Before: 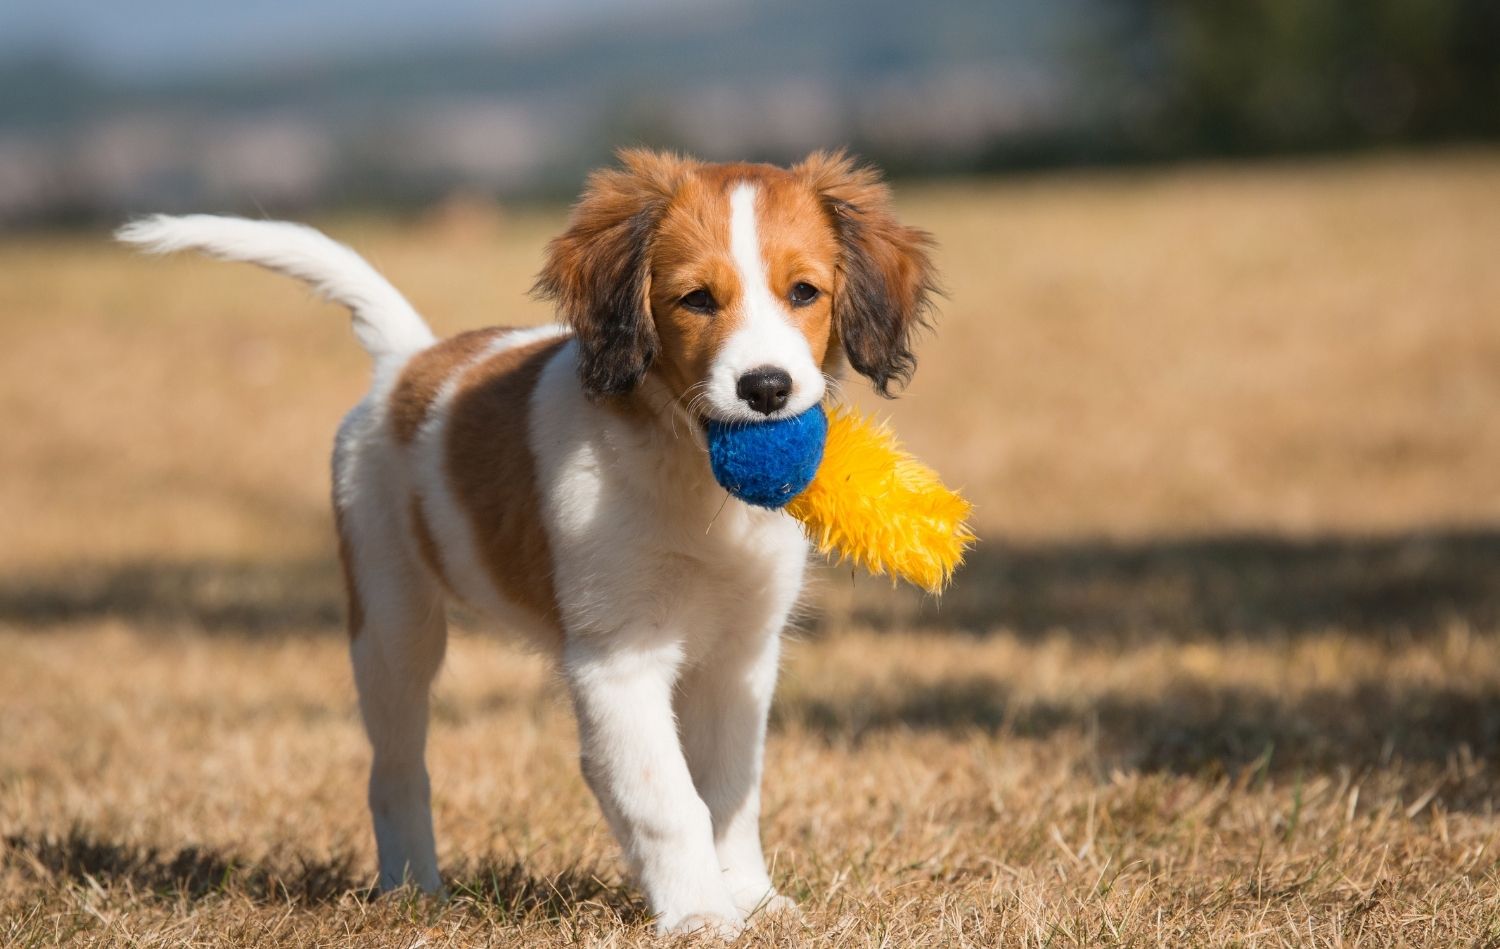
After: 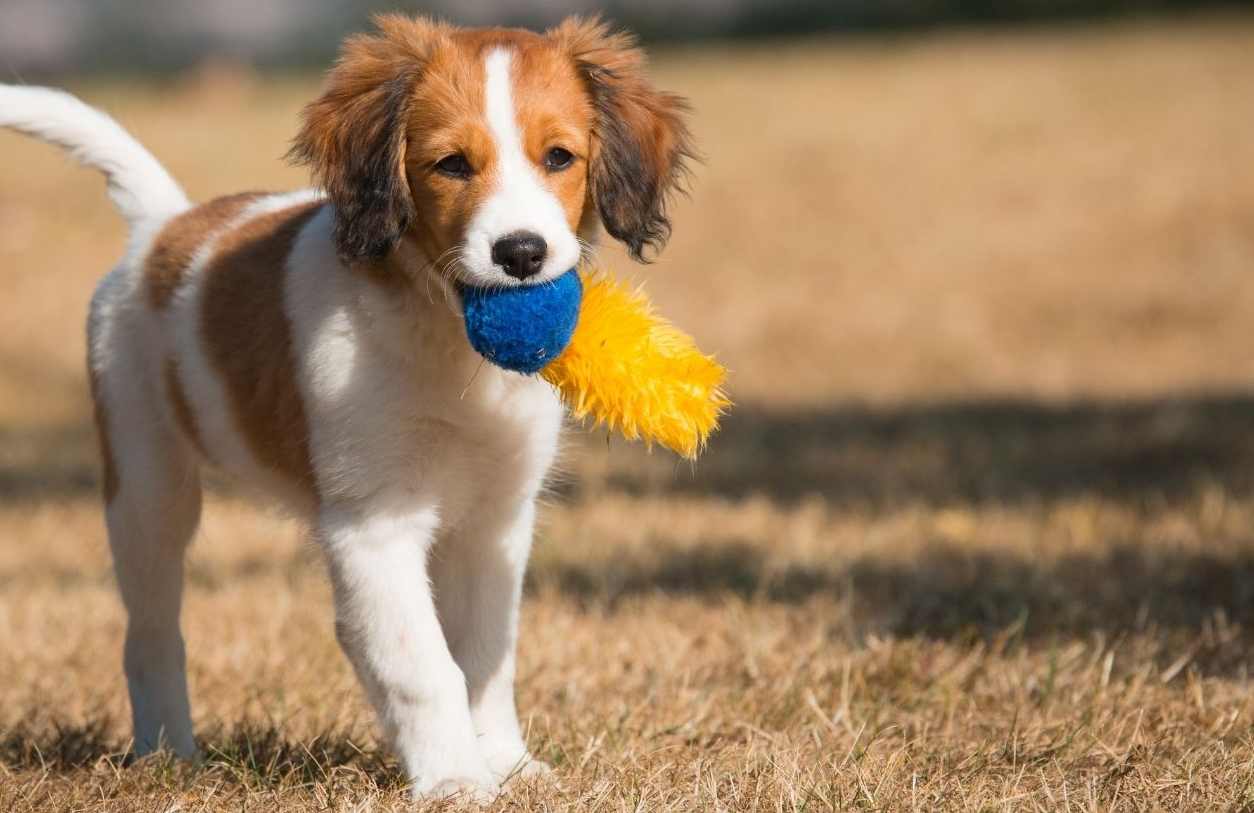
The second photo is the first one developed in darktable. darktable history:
crop: left 16.361%, top 14.257%
